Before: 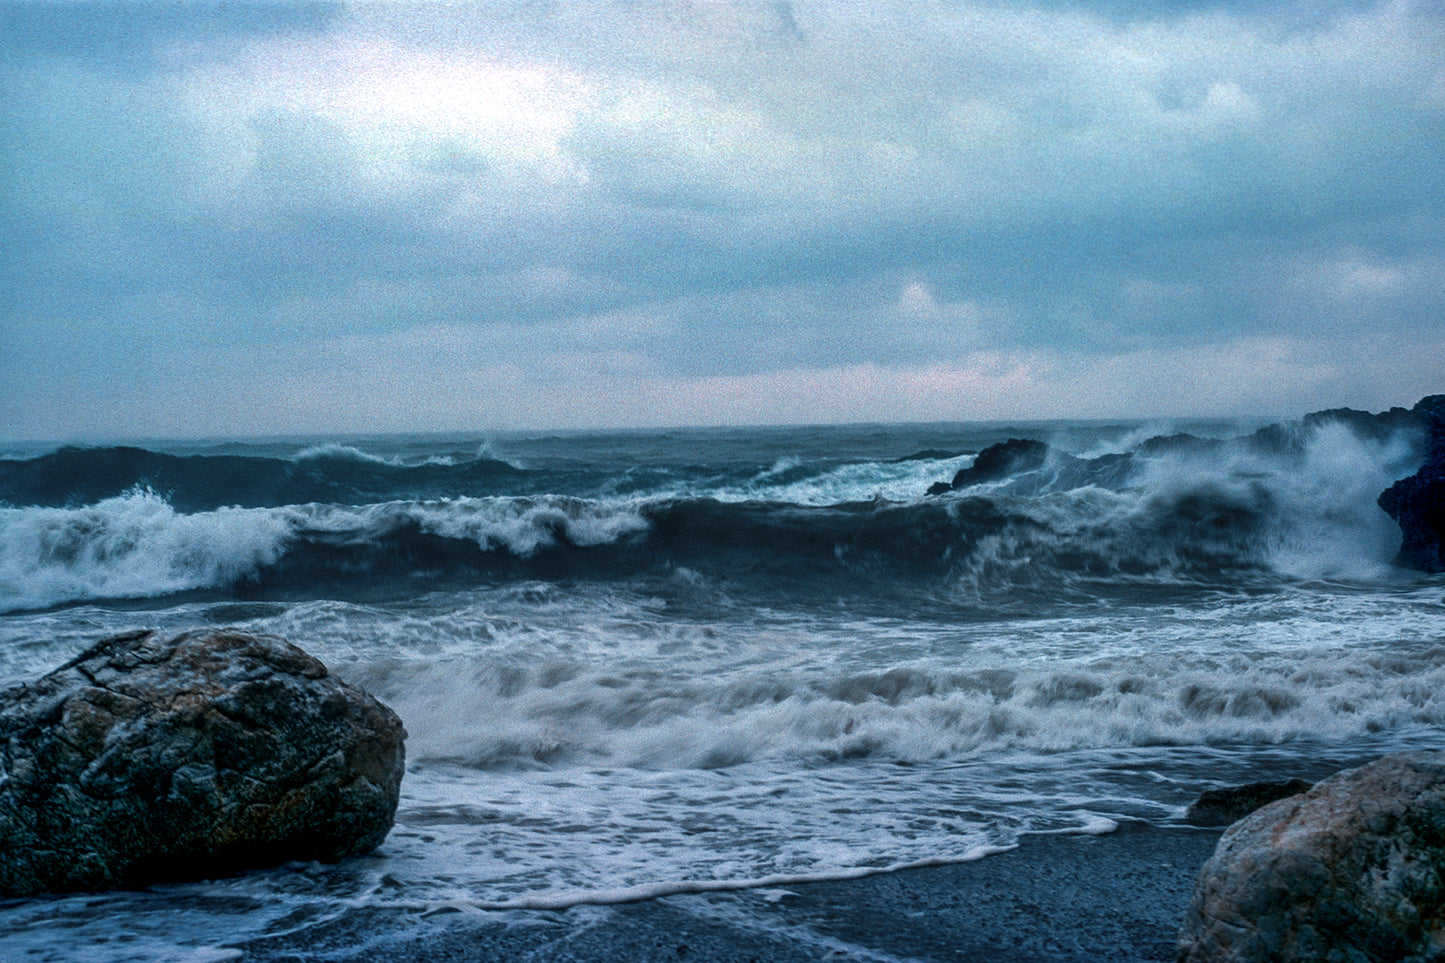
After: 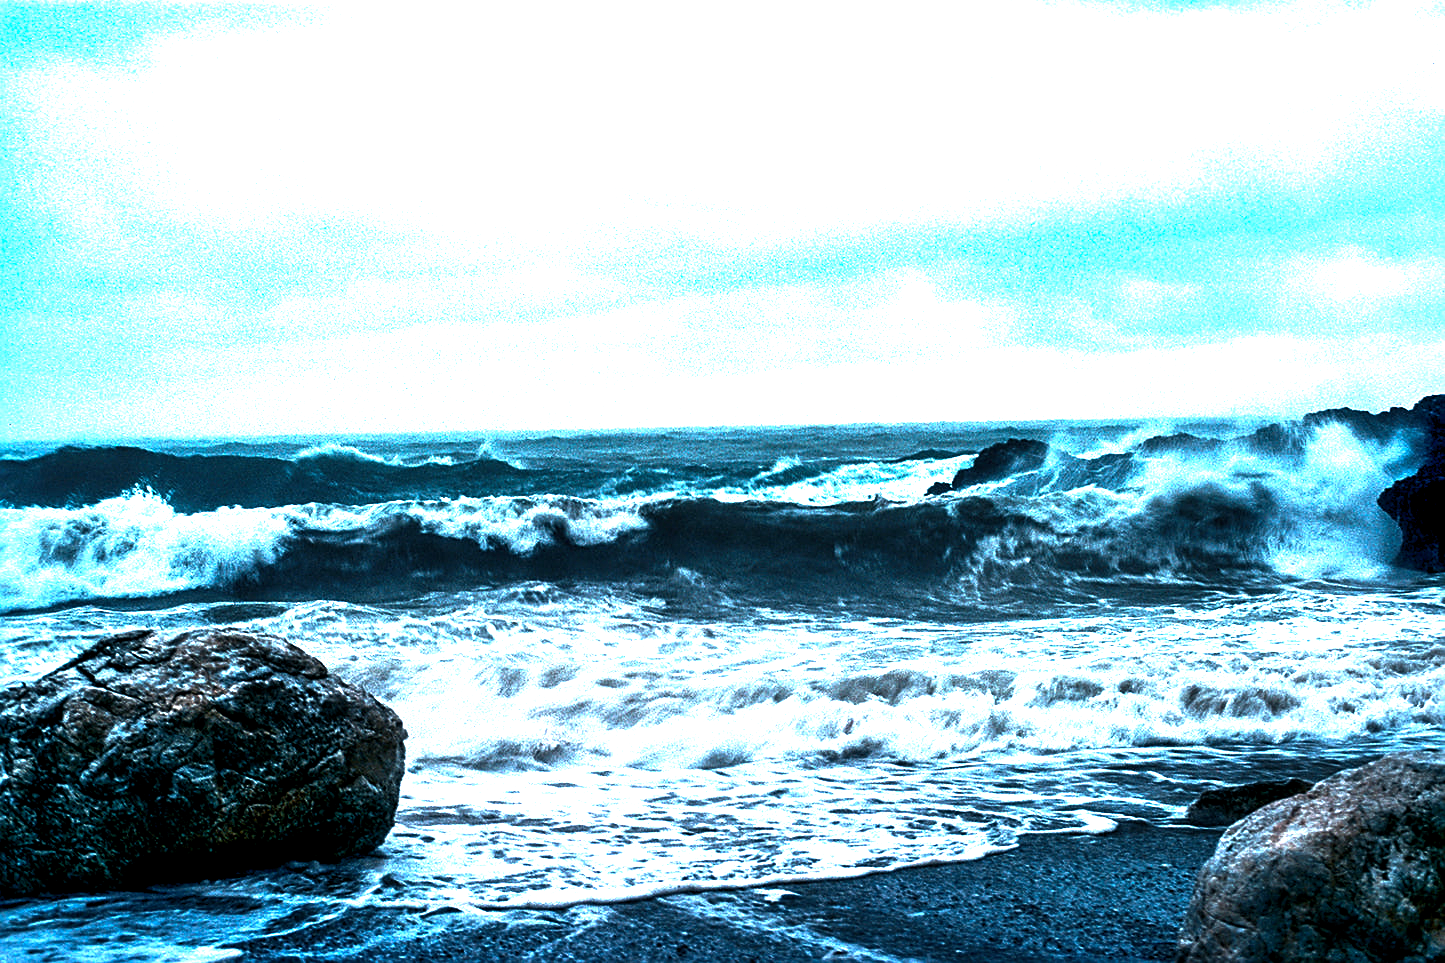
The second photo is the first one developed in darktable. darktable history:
color balance rgb: global offset › luminance -0.358%, linear chroma grading › global chroma 15.36%, perceptual saturation grading › global saturation 0.758%, perceptual brilliance grading › highlights 74.939%, perceptual brilliance grading › shadows -30.387%
exposure: exposure 0.667 EV, compensate highlight preservation false
sharpen: radius 1.949
